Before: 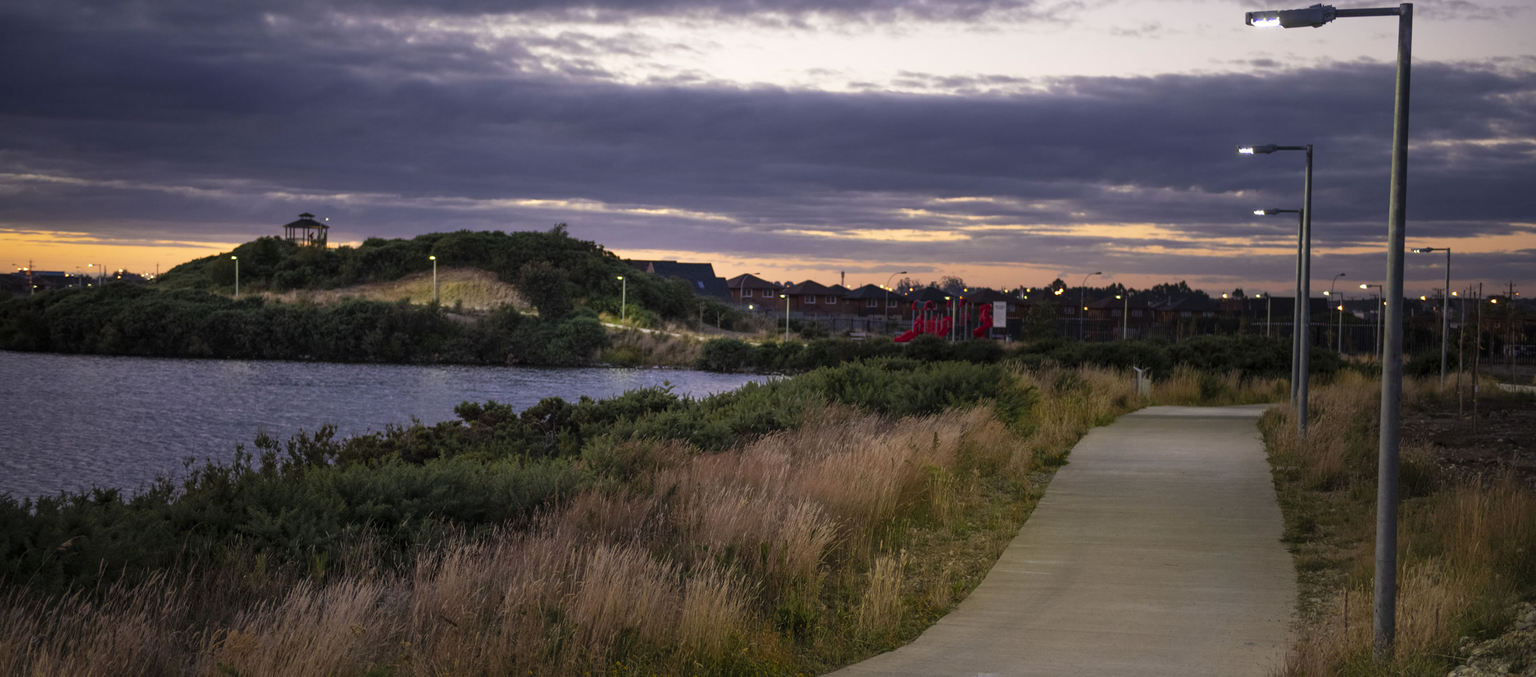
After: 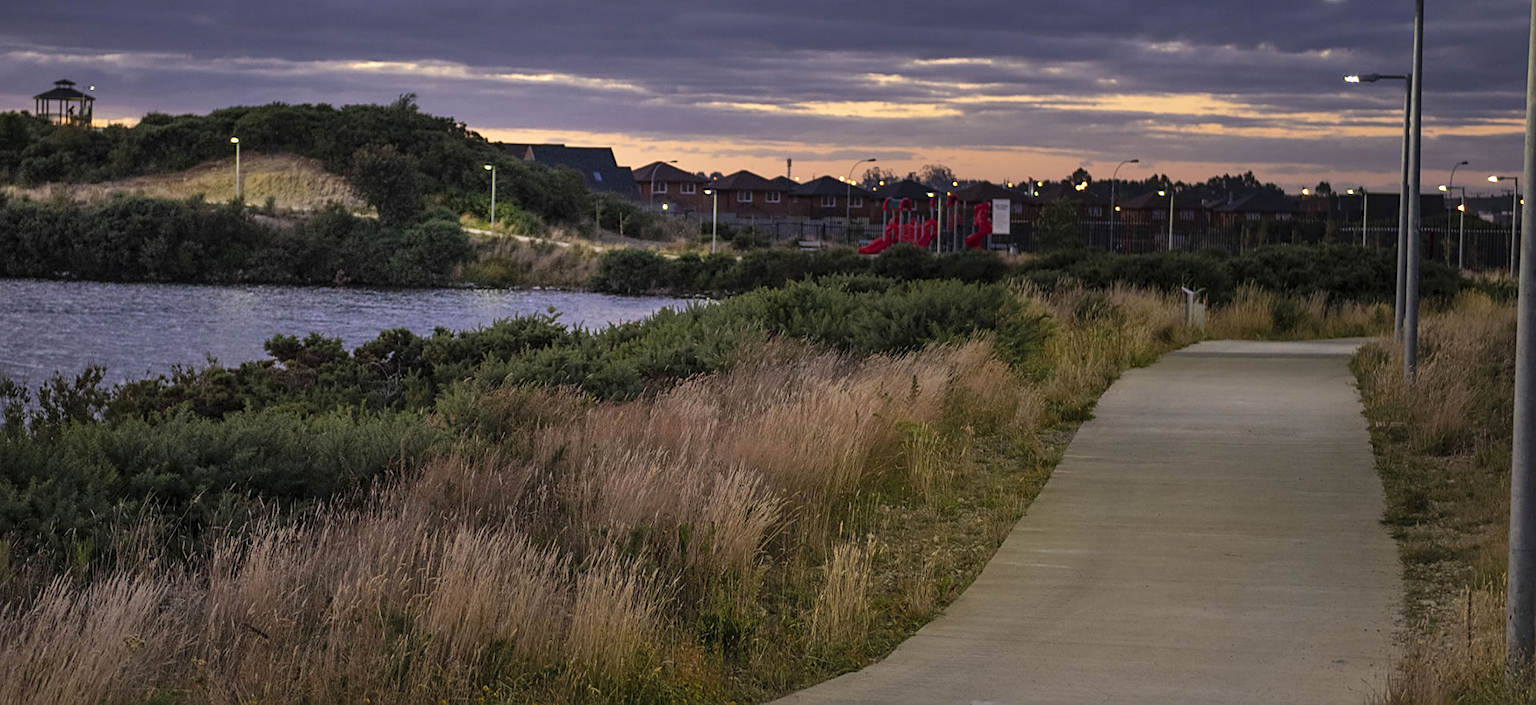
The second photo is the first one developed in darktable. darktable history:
sharpen: on, module defaults
crop: left 16.871%, top 22.857%, right 9.116%
shadows and highlights: shadows 37.27, highlights -28.18, soften with gaussian
